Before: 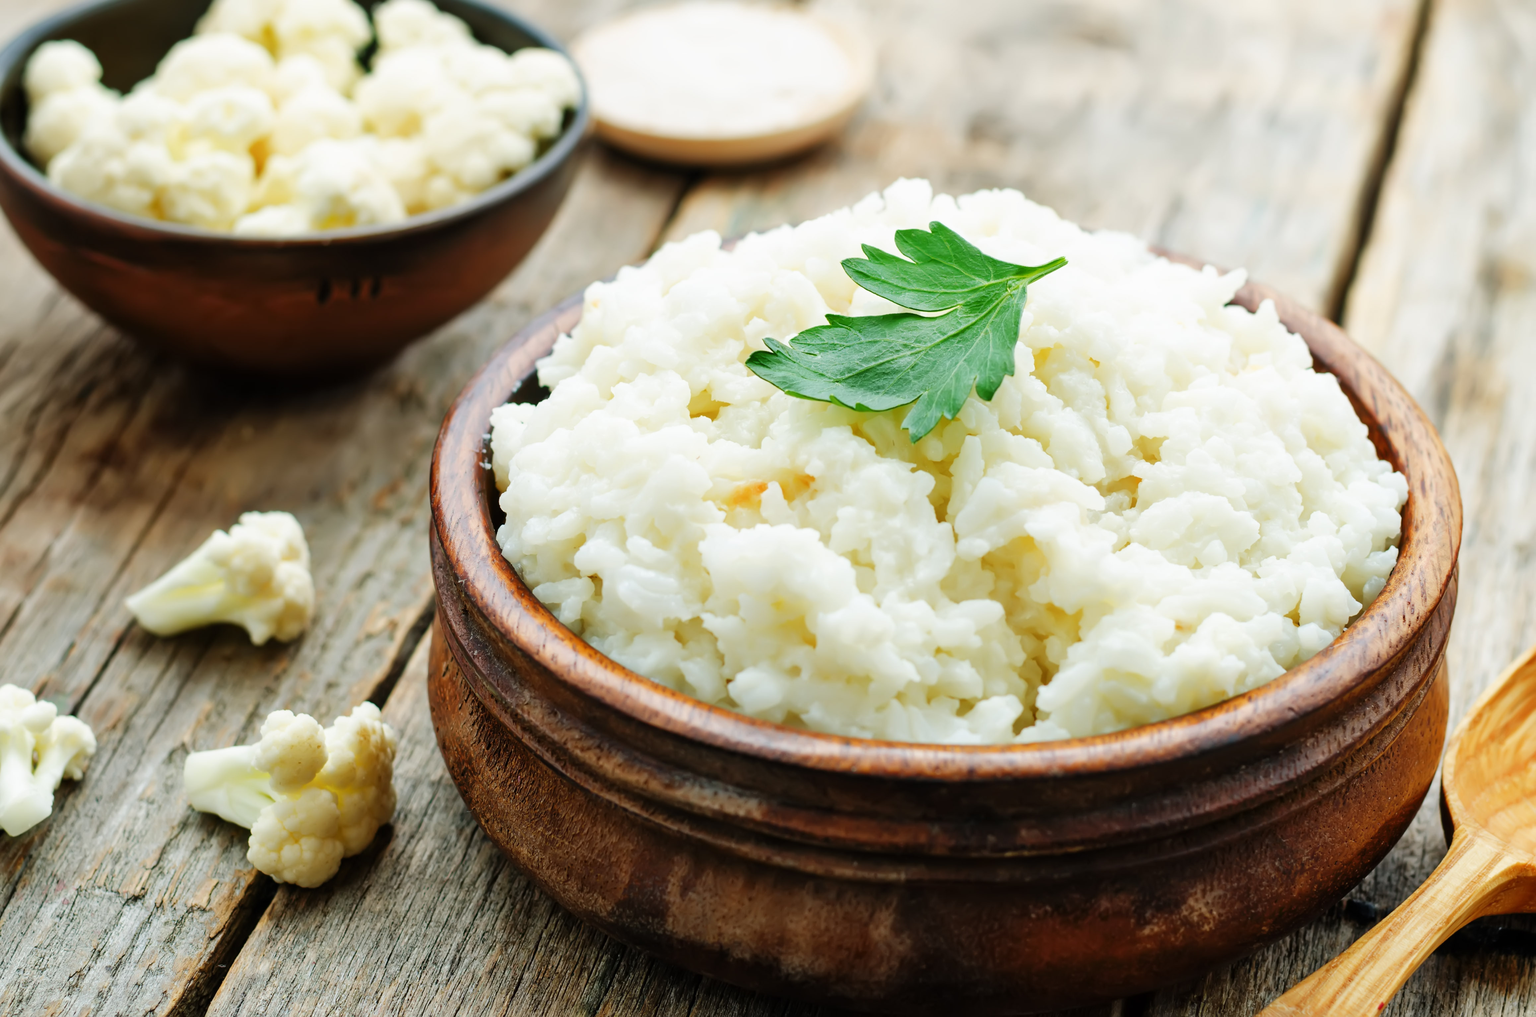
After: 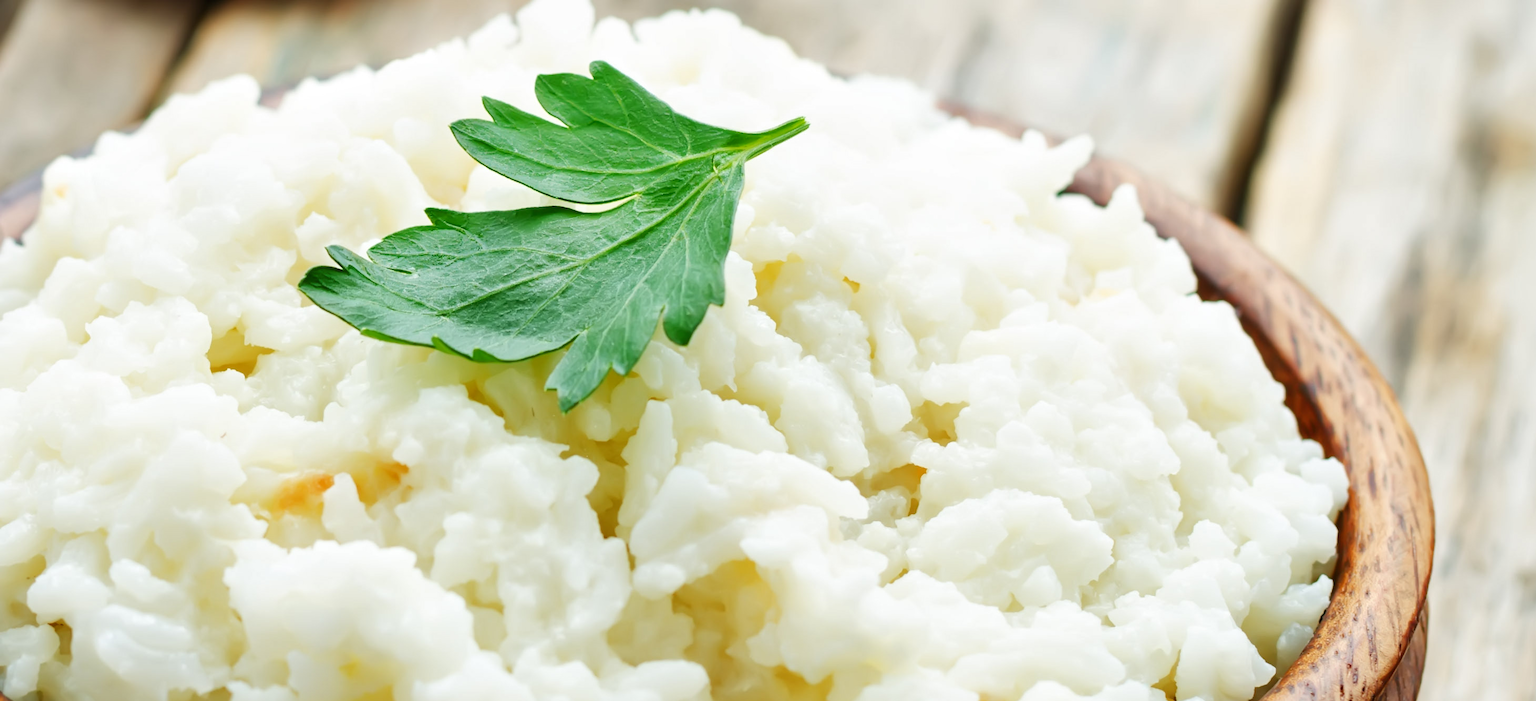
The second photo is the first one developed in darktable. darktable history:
local contrast: mode bilateral grid, contrast 20, coarseness 49, detail 120%, midtone range 0.2
crop: left 36.292%, top 18.024%, right 0.58%, bottom 38.475%
